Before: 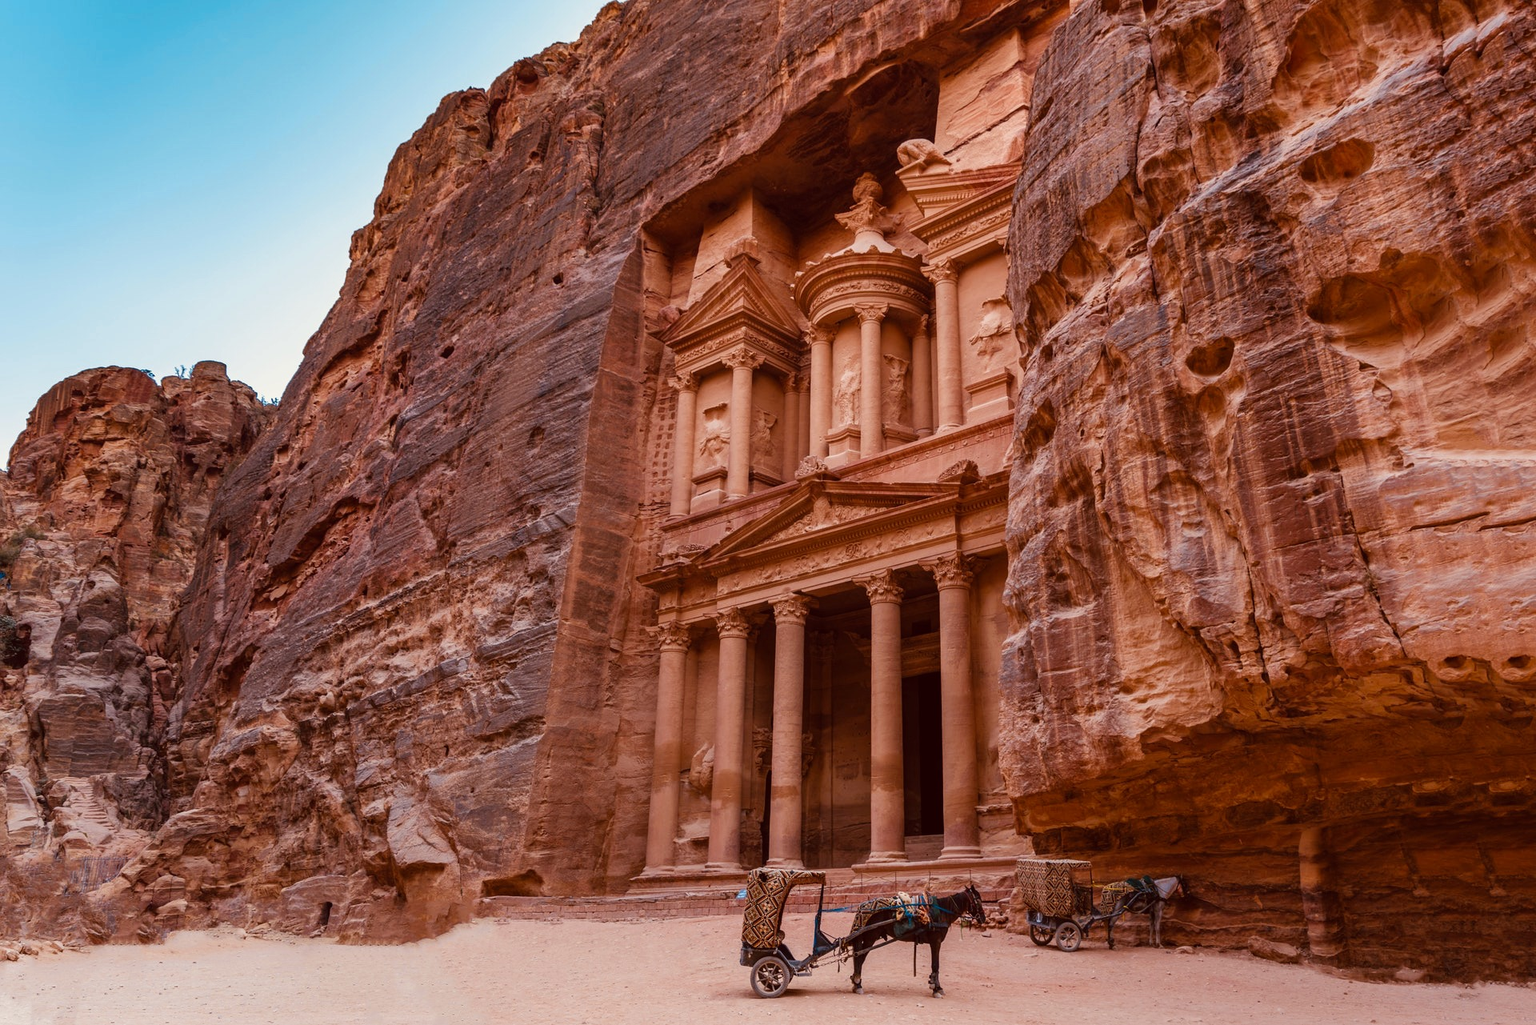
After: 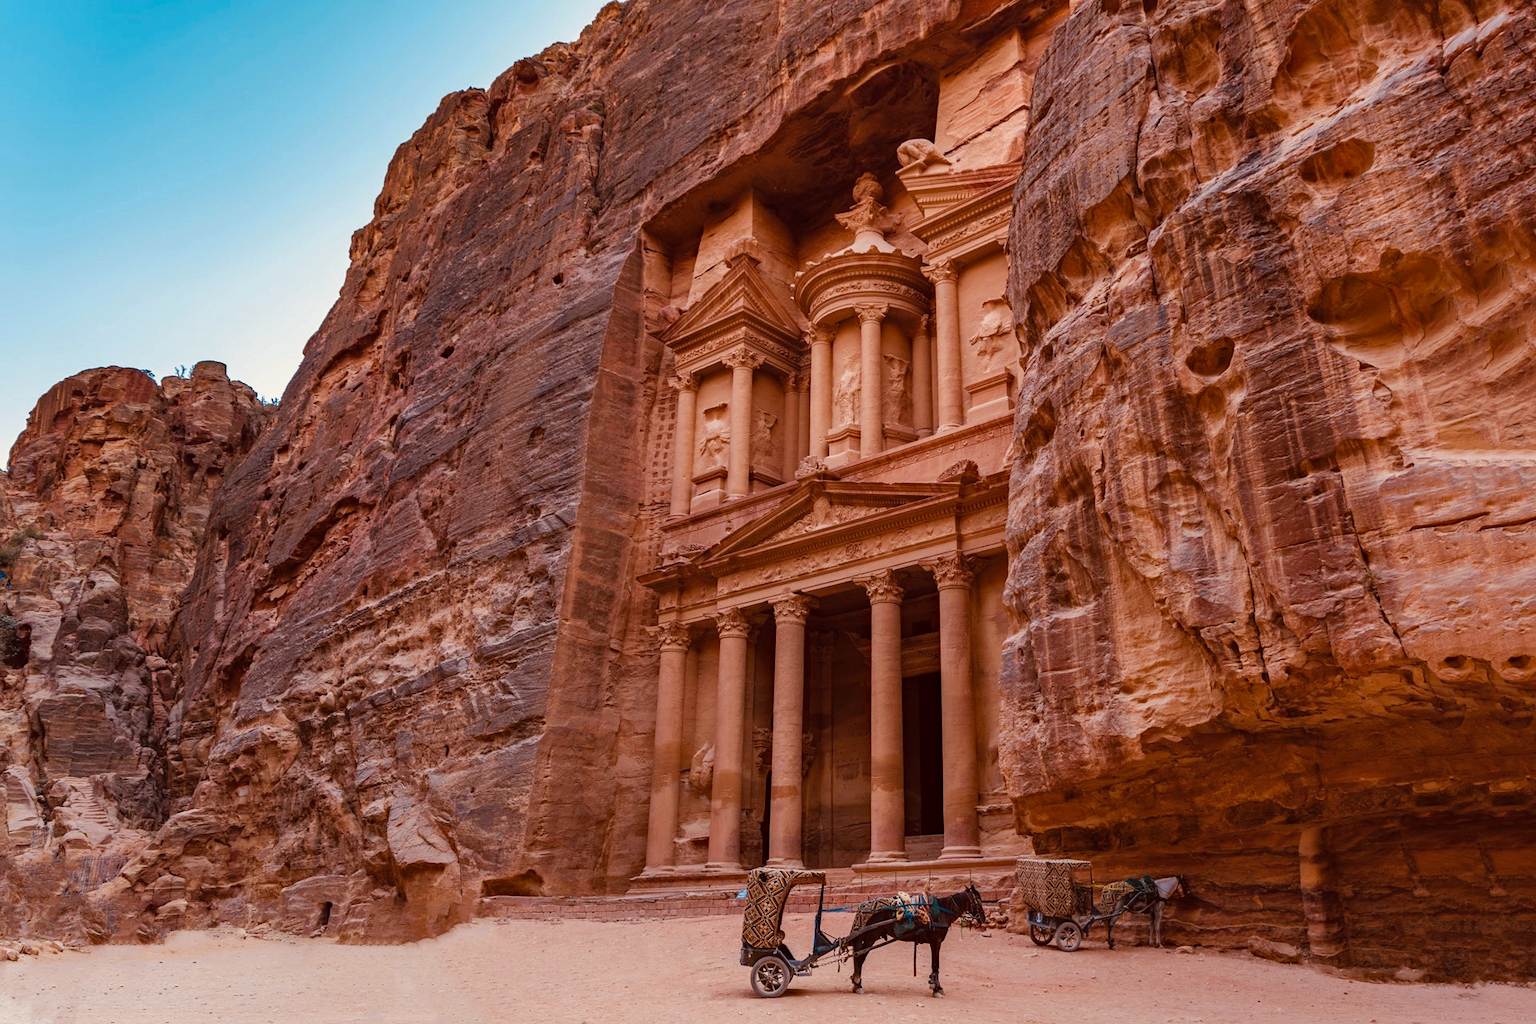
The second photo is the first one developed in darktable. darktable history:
shadows and highlights: shadows 25.65, highlights -24
haze removal: compatibility mode true, adaptive false
